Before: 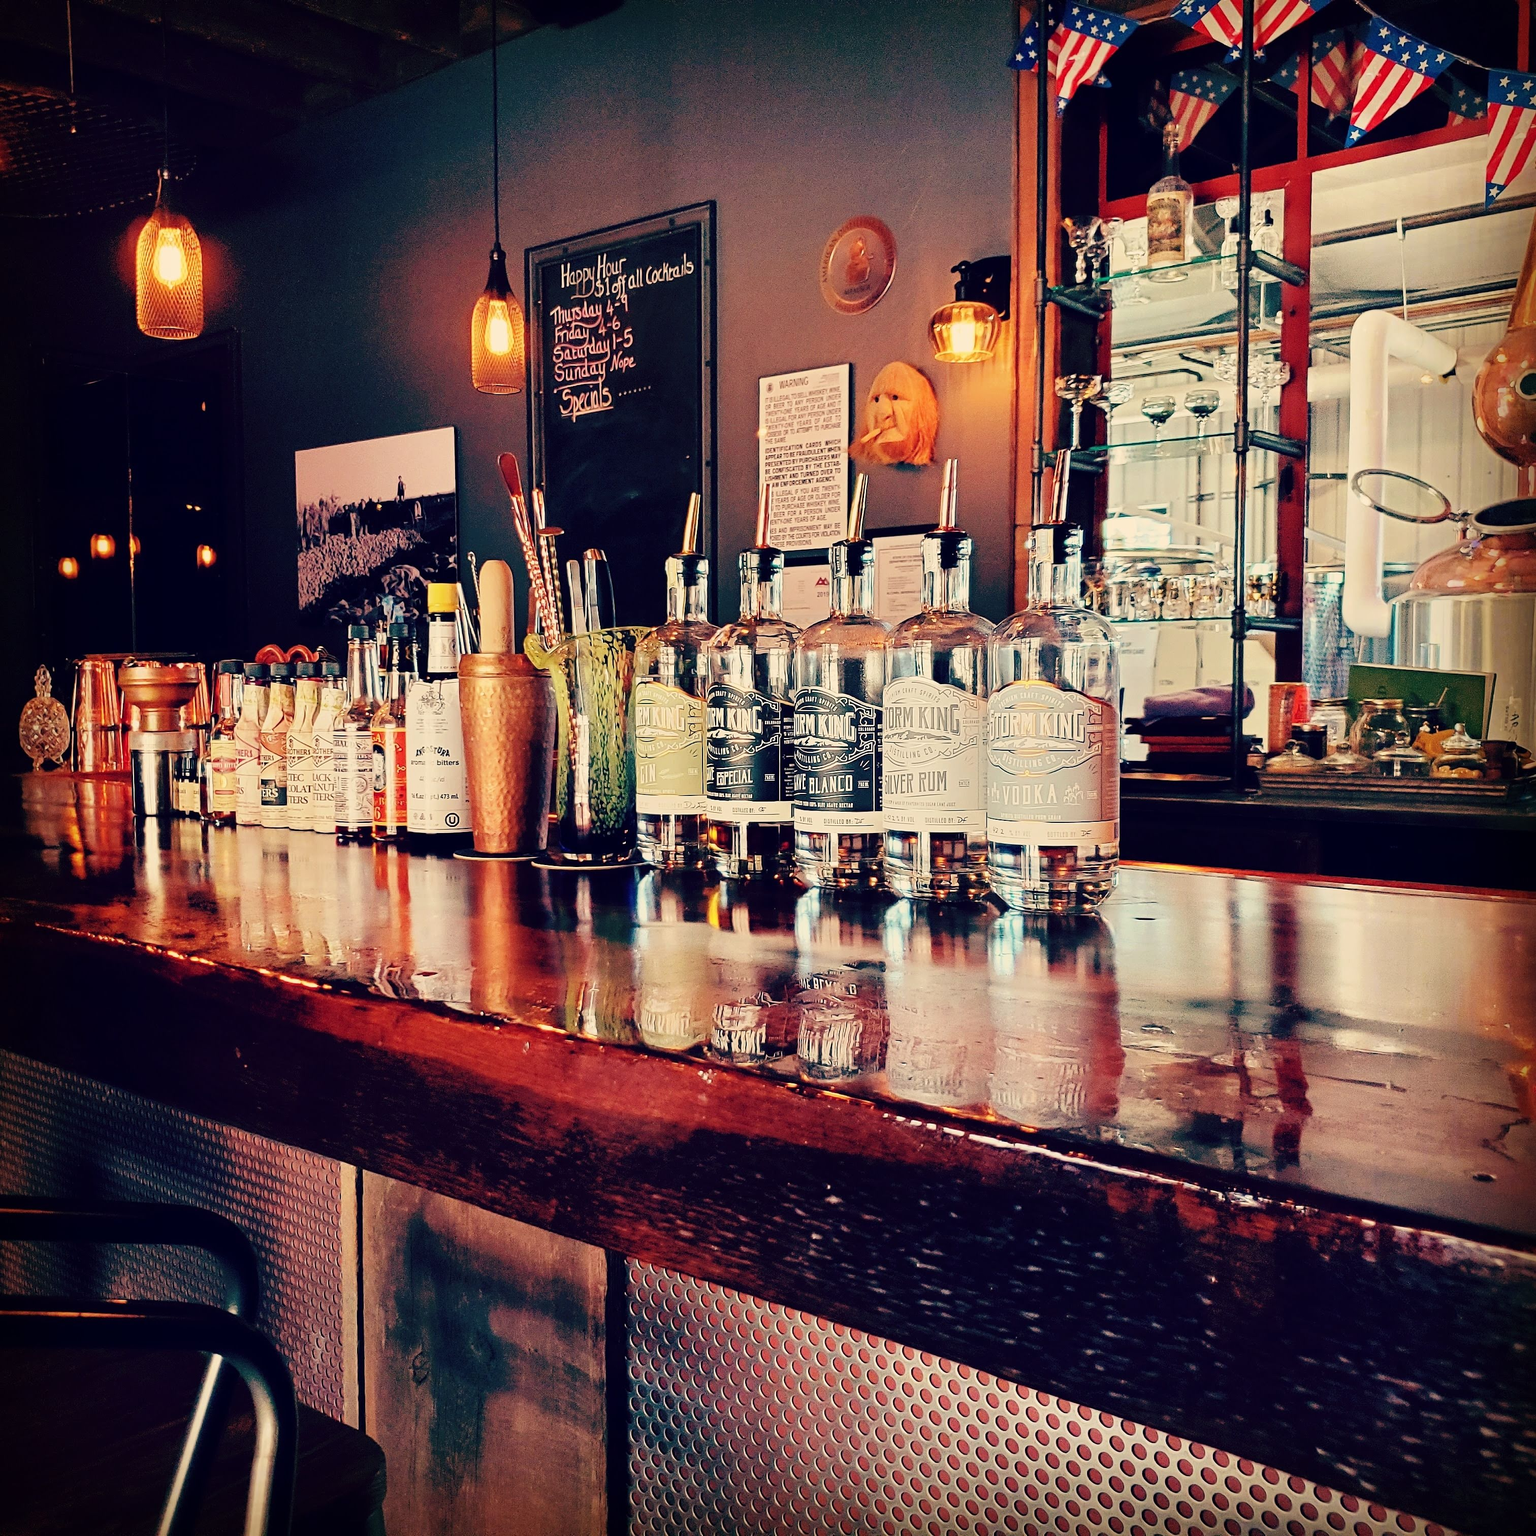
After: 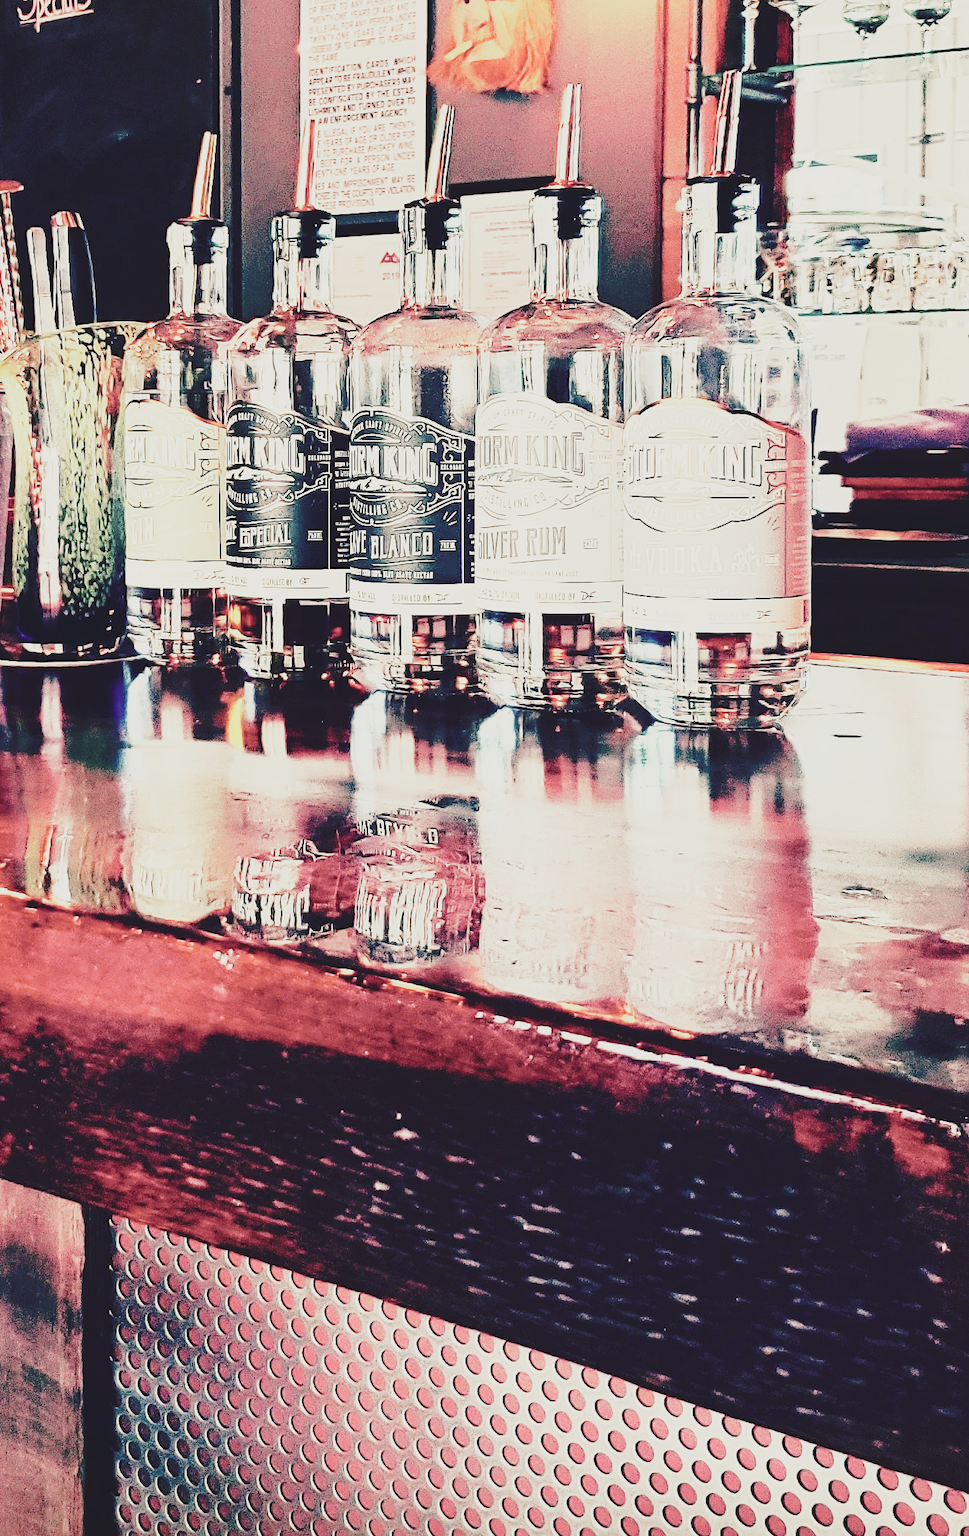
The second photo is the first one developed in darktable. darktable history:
crop: left 35.671%, top 26.052%, right 19.794%, bottom 3.404%
base curve: curves: ch0 [(0, 0) (0.028, 0.03) (0.105, 0.232) (0.387, 0.748) (0.754, 0.968) (1, 1)], exposure shift 0.01, preserve colors none
contrast brightness saturation: contrast -0.251, saturation -0.424
exposure: black level correction 0, exposure 0.5 EV, compensate highlight preservation false
tone curve: curves: ch0 [(0, 0.021) (0.059, 0.053) (0.212, 0.18) (0.337, 0.304) (0.495, 0.505) (0.725, 0.731) (0.89, 0.919) (1, 1)]; ch1 [(0, 0) (0.094, 0.081) (0.285, 0.299) (0.413, 0.43) (0.479, 0.475) (0.54, 0.55) (0.615, 0.65) (0.683, 0.688) (1, 1)]; ch2 [(0, 0) (0.257, 0.217) (0.434, 0.434) (0.498, 0.507) (0.599, 0.578) (1, 1)], color space Lab, independent channels, preserve colors none
